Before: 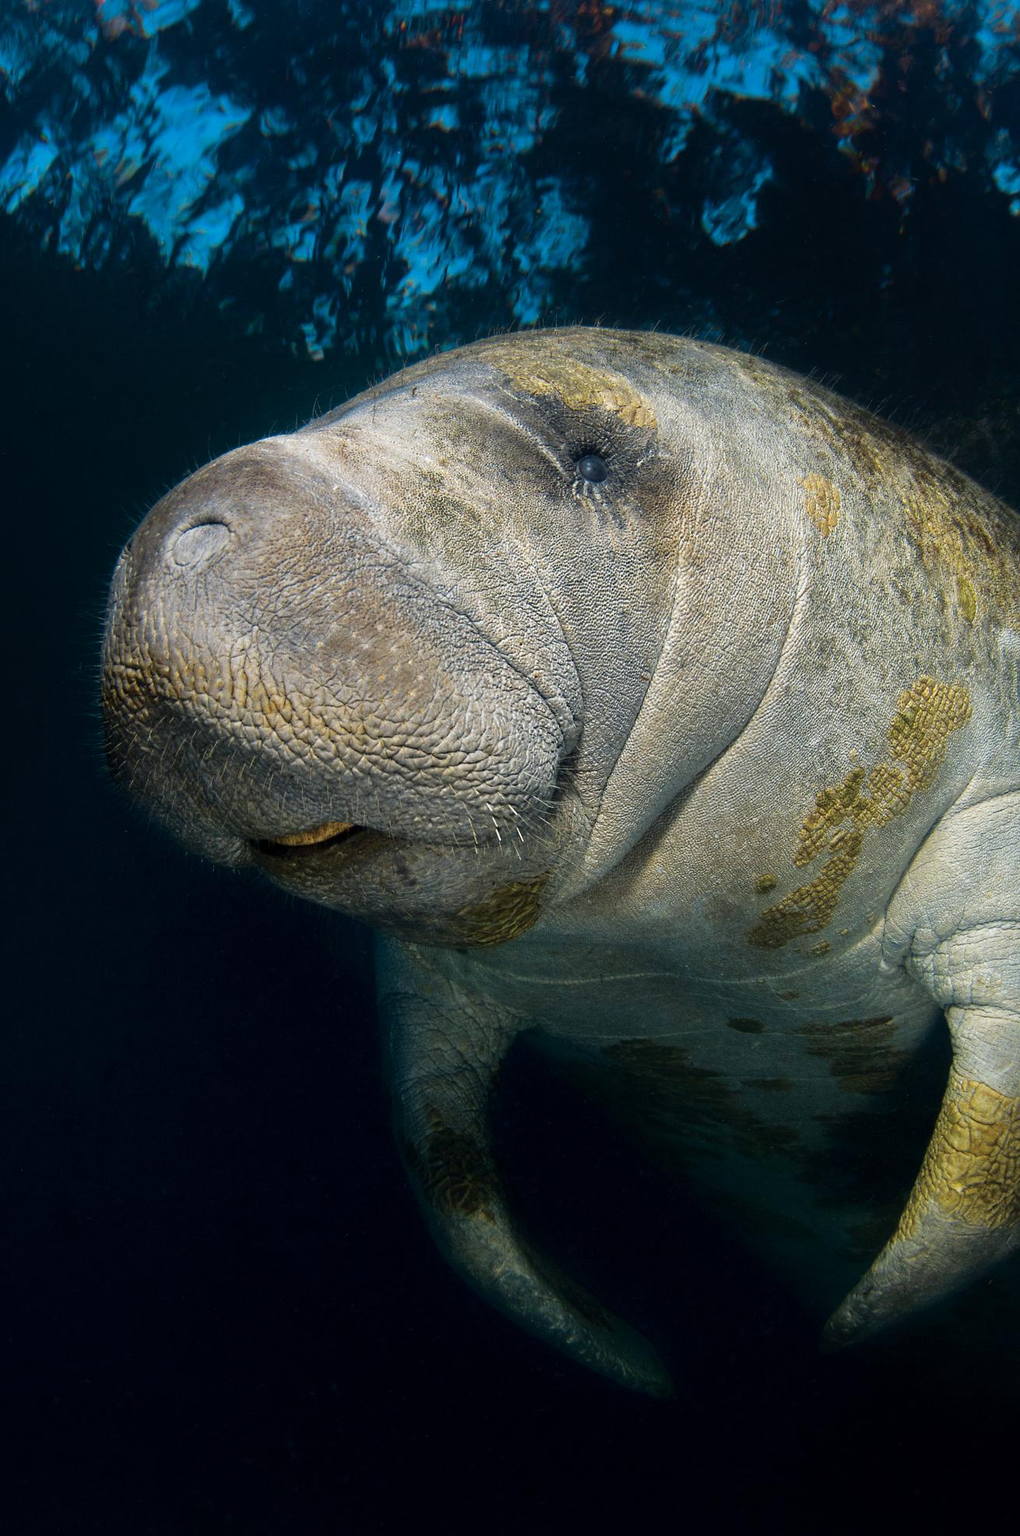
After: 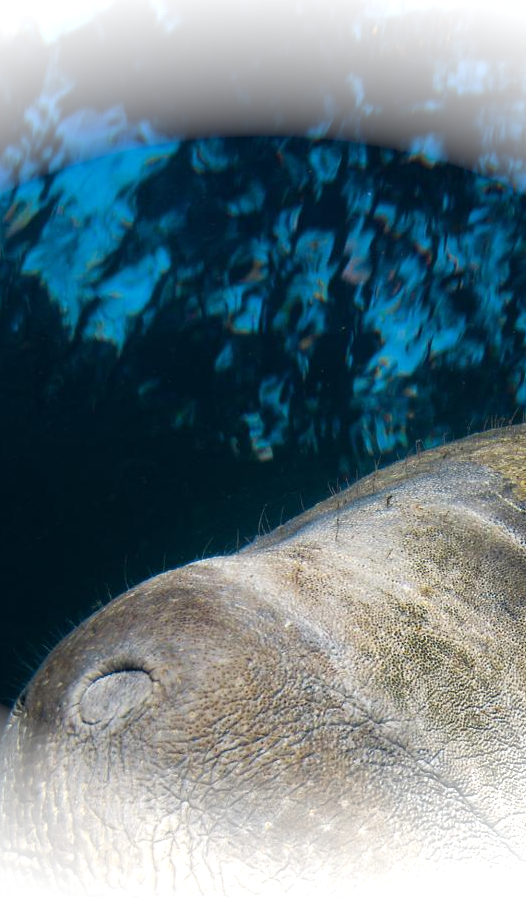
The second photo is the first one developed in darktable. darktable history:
crop and rotate: left 10.972%, top 0.106%, right 48.802%, bottom 54.372%
vignetting: fall-off start 100.46%, brightness 0.983, saturation -0.493, width/height ratio 1.307
